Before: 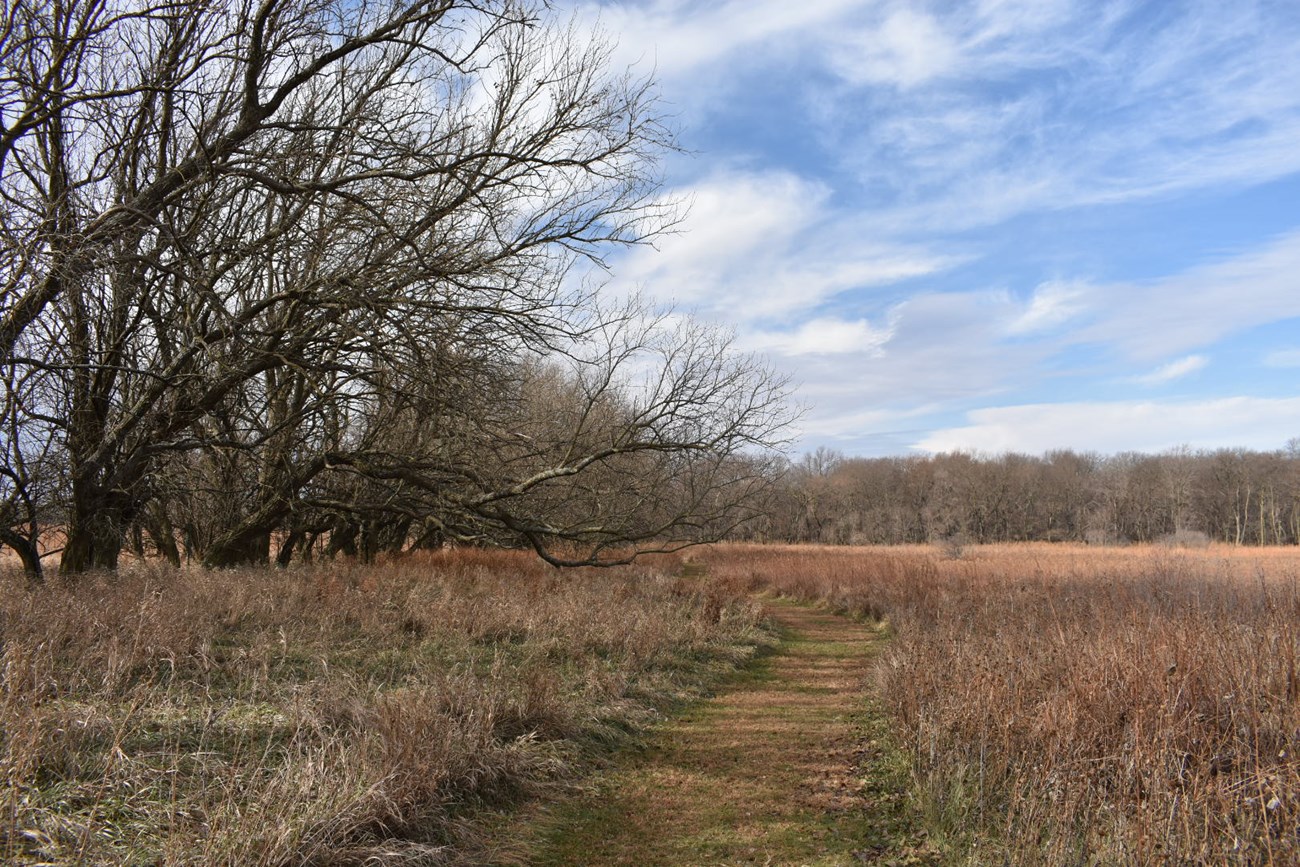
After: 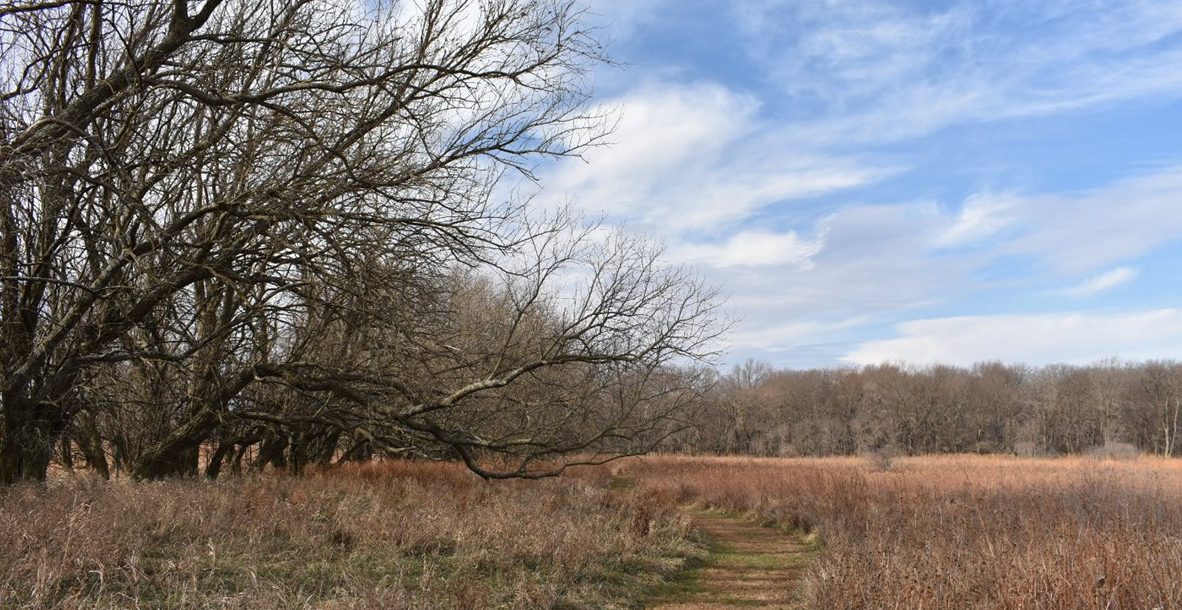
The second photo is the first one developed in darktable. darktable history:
crop: left 5.479%, top 10.202%, right 3.531%, bottom 19.439%
